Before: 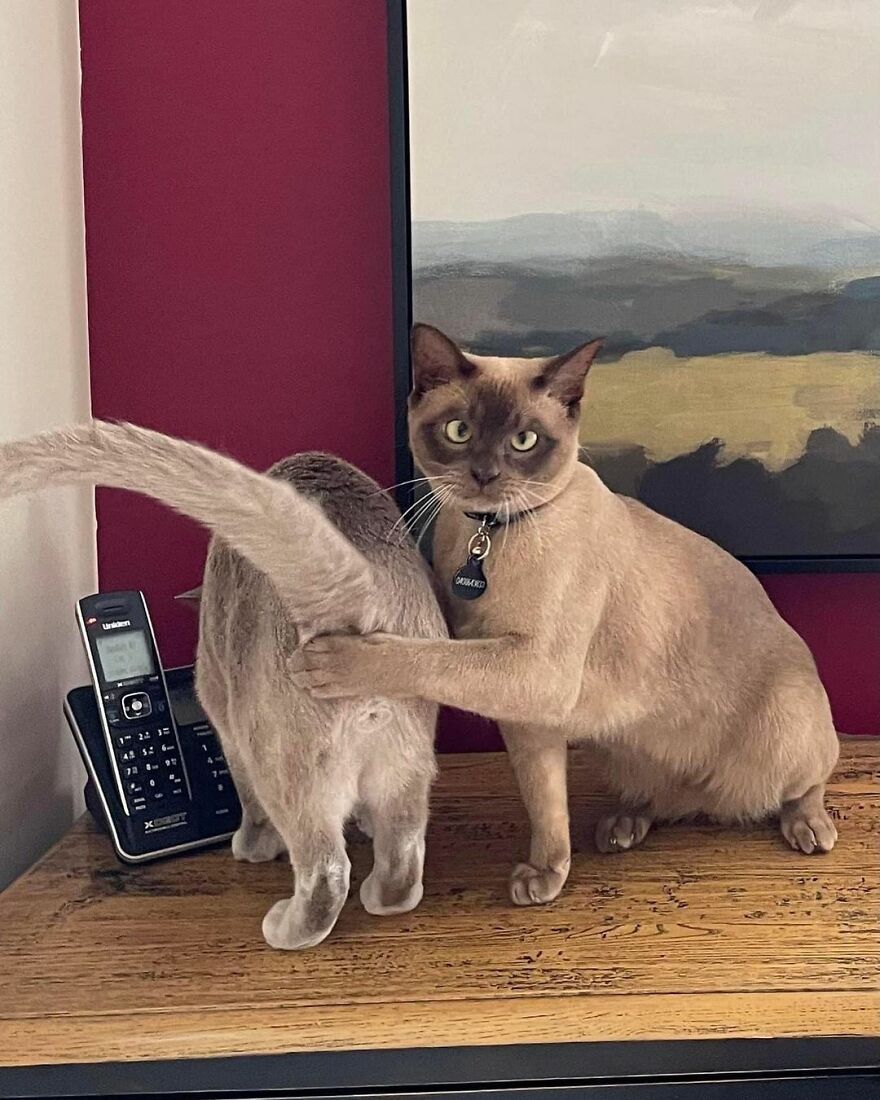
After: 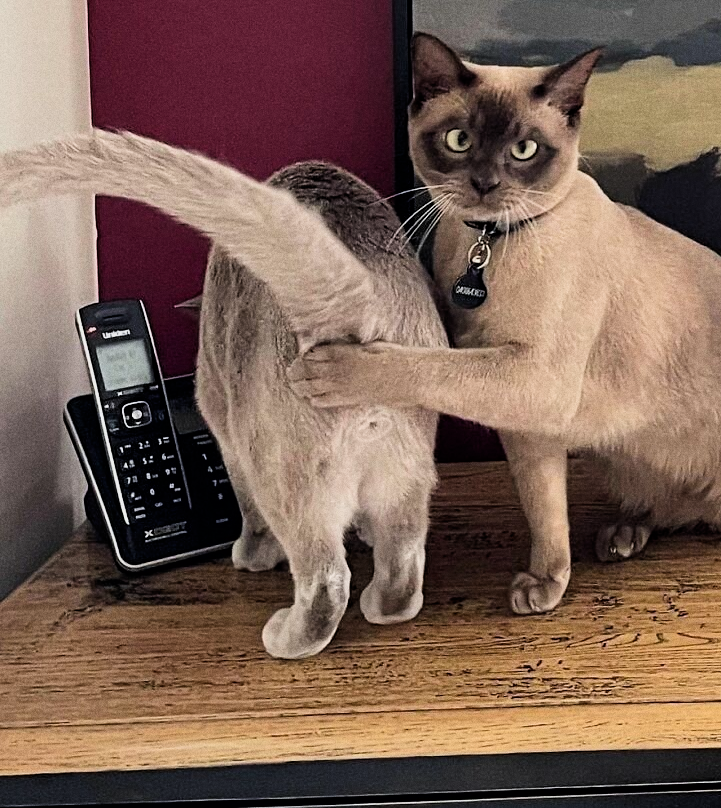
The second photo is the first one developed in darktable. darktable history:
crop: top 26.531%, right 17.959%
filmic rgb: black relative exposure -16 EV, white relative exposure 6.29 EV, hardness 5.1, contrast 1.35
grain: coarseness 0.09 ISO
